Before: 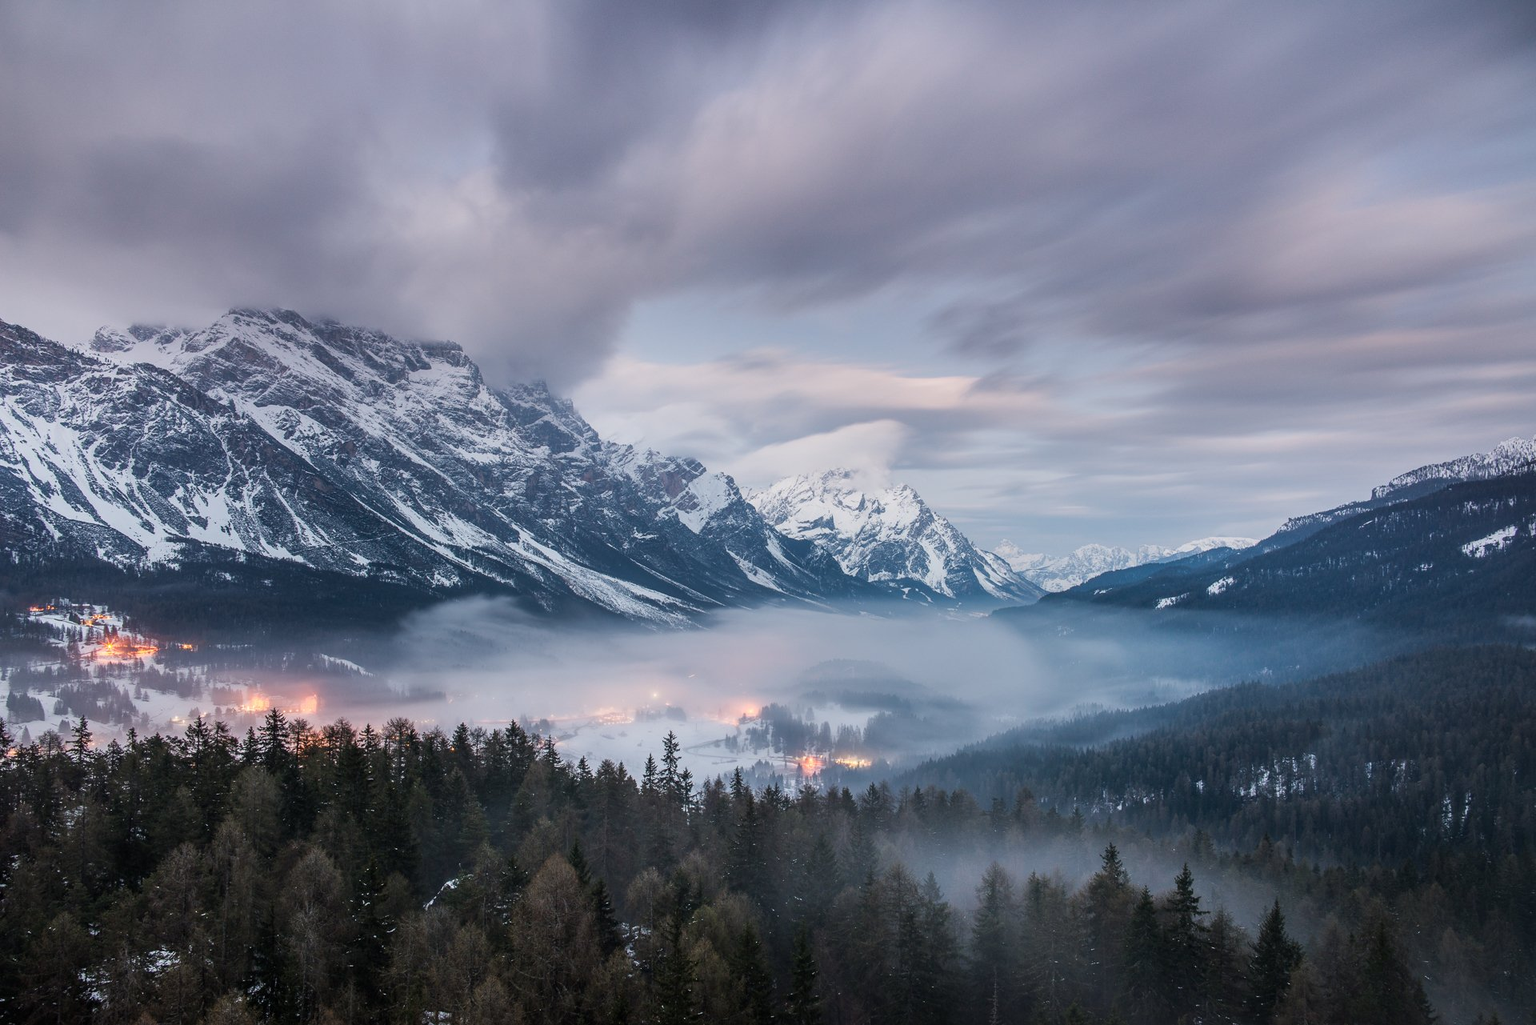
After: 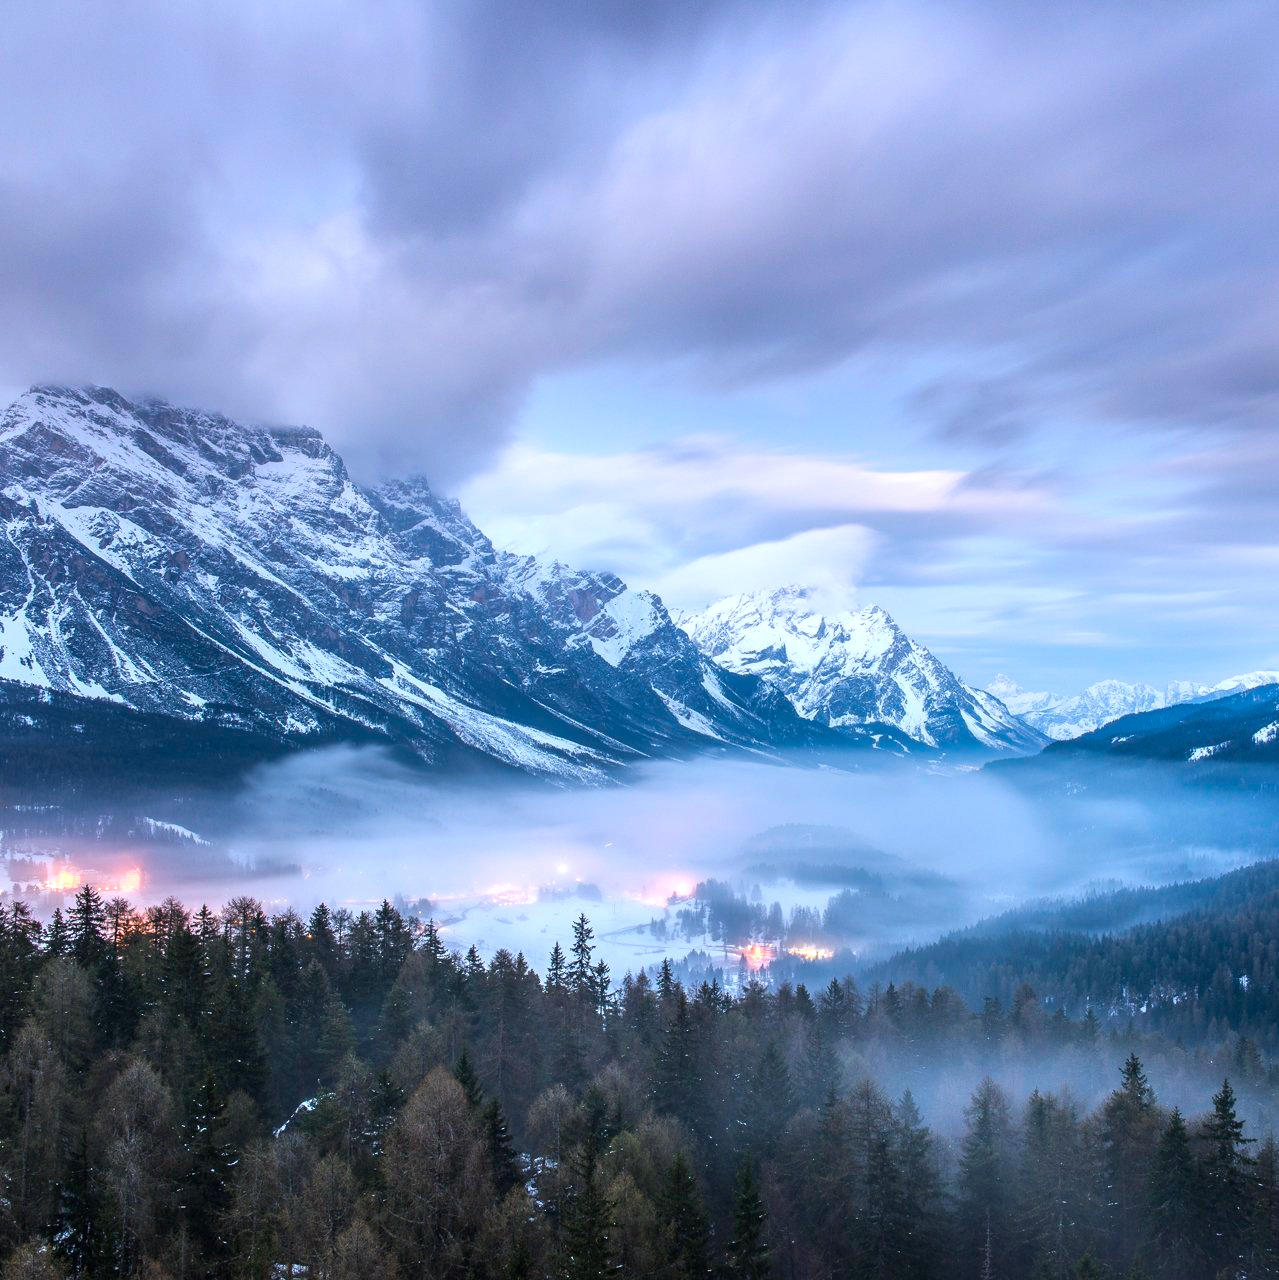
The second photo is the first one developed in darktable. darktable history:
color calibration: x 0.372, y 0.386, temperature 4283.97 K
crop and rotate: left 13.342%, right 19.991%
exposure: exposure 0.559 EV, compensate highlight preservation false
color balance rgb: perceptual saturation grading › global saturation 20%, global vibrance 20%
